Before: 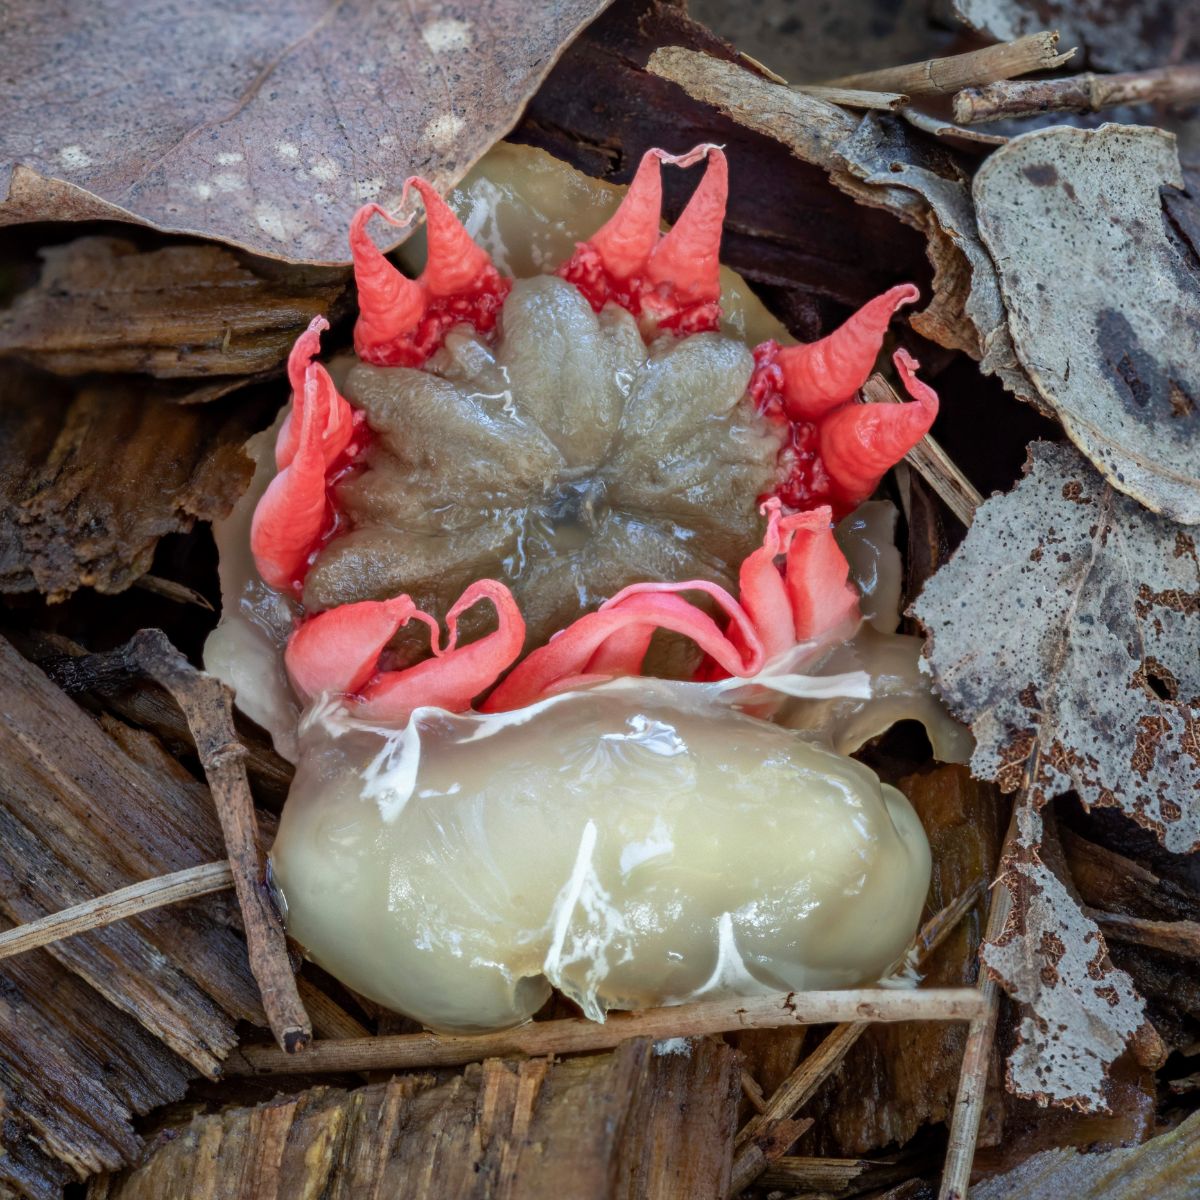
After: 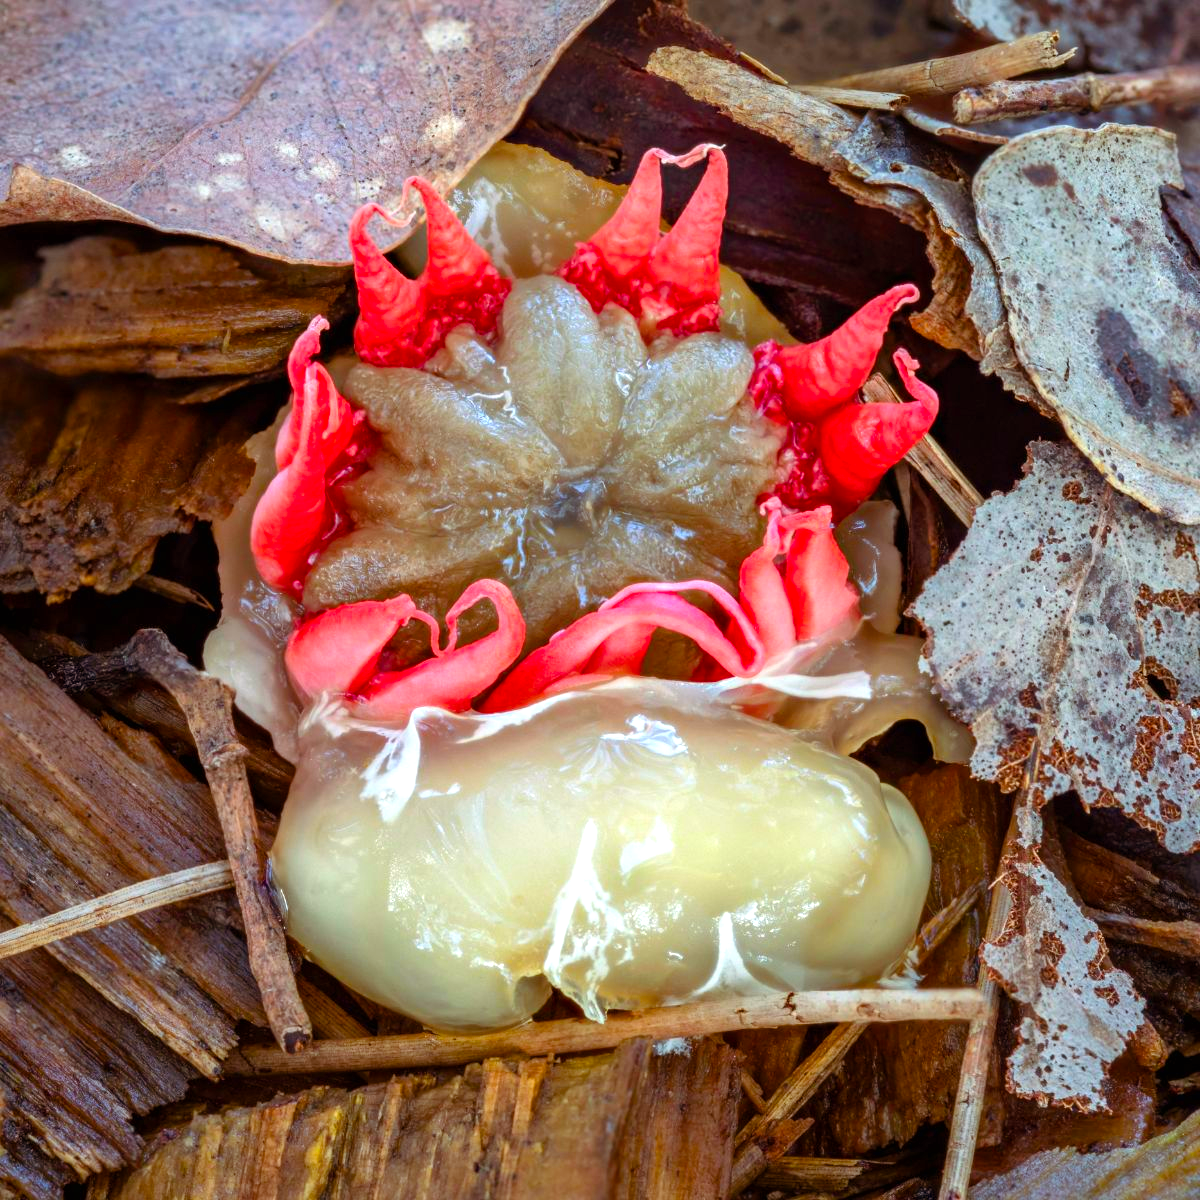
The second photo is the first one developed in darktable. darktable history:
exposure: black level correction 0, exposure 0.498 EV, compensate exposure bias true, compensate highlight preservation false
color correction: highlights a* 0.944, highlights b* 2.8, saturation 1.07
color balance rgb: shadows lift › chroma 9.887%, shadows lift › hue 47.34°, linear chroma grading › global chroma 14.653%, perceptual saturation grading › global saturation 19.354%, global vibrance 20%
